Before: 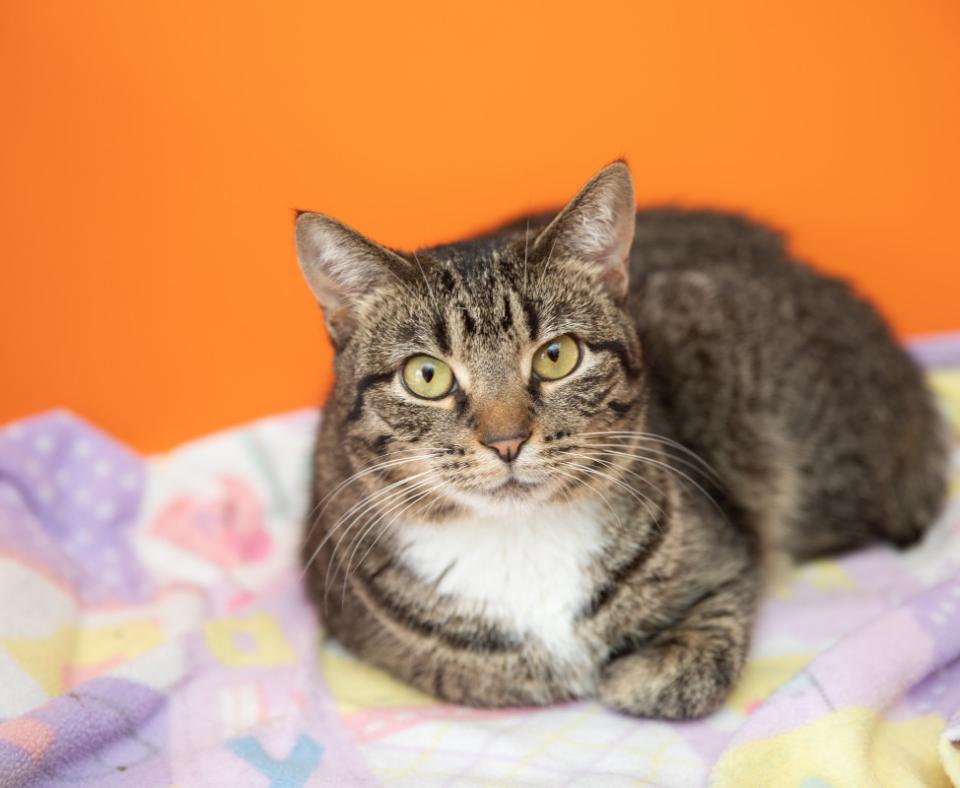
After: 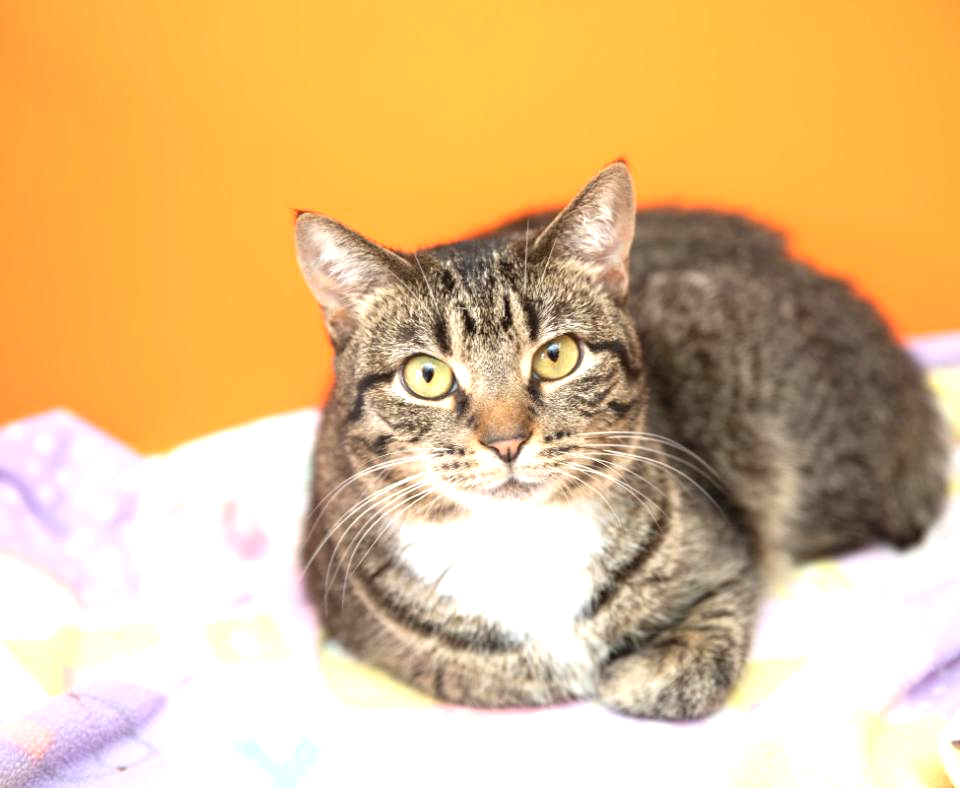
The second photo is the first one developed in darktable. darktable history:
exposure: black level correction 0, exposure 0.953 EV, compensate exposure bias true, compensate highlight preservation false
white balance: emerald 1
